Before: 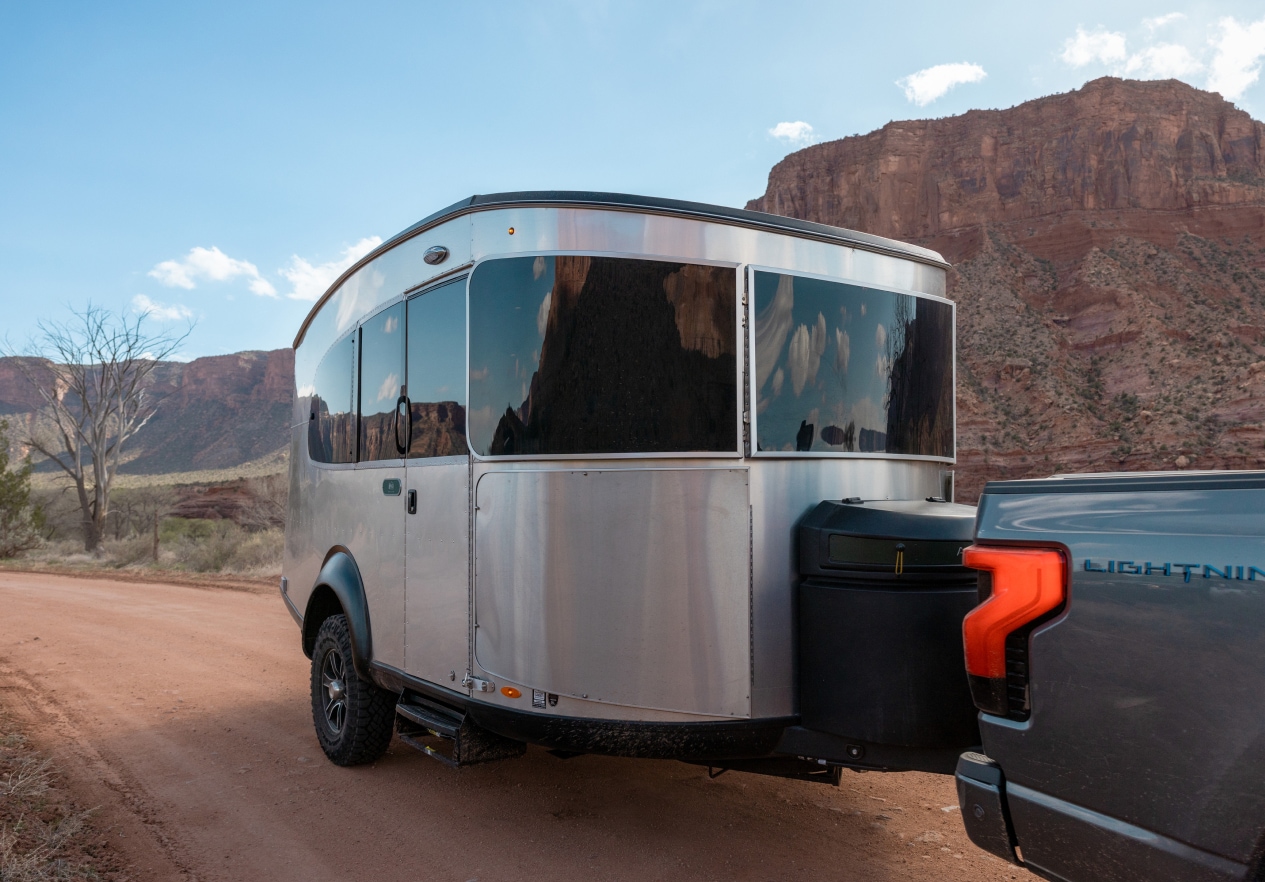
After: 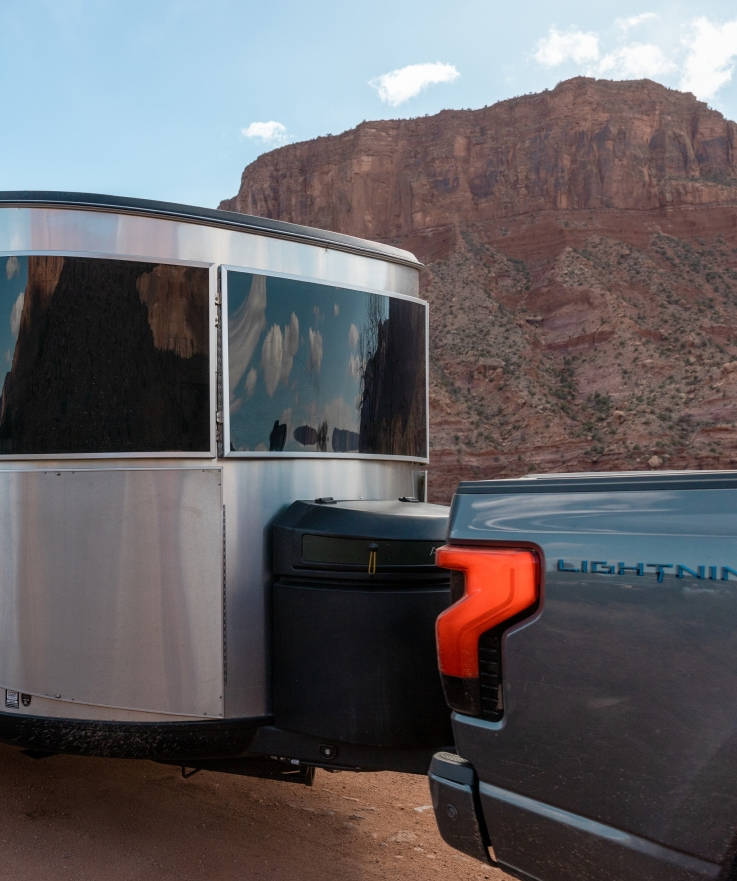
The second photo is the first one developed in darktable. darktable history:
crop: left 41.734%
